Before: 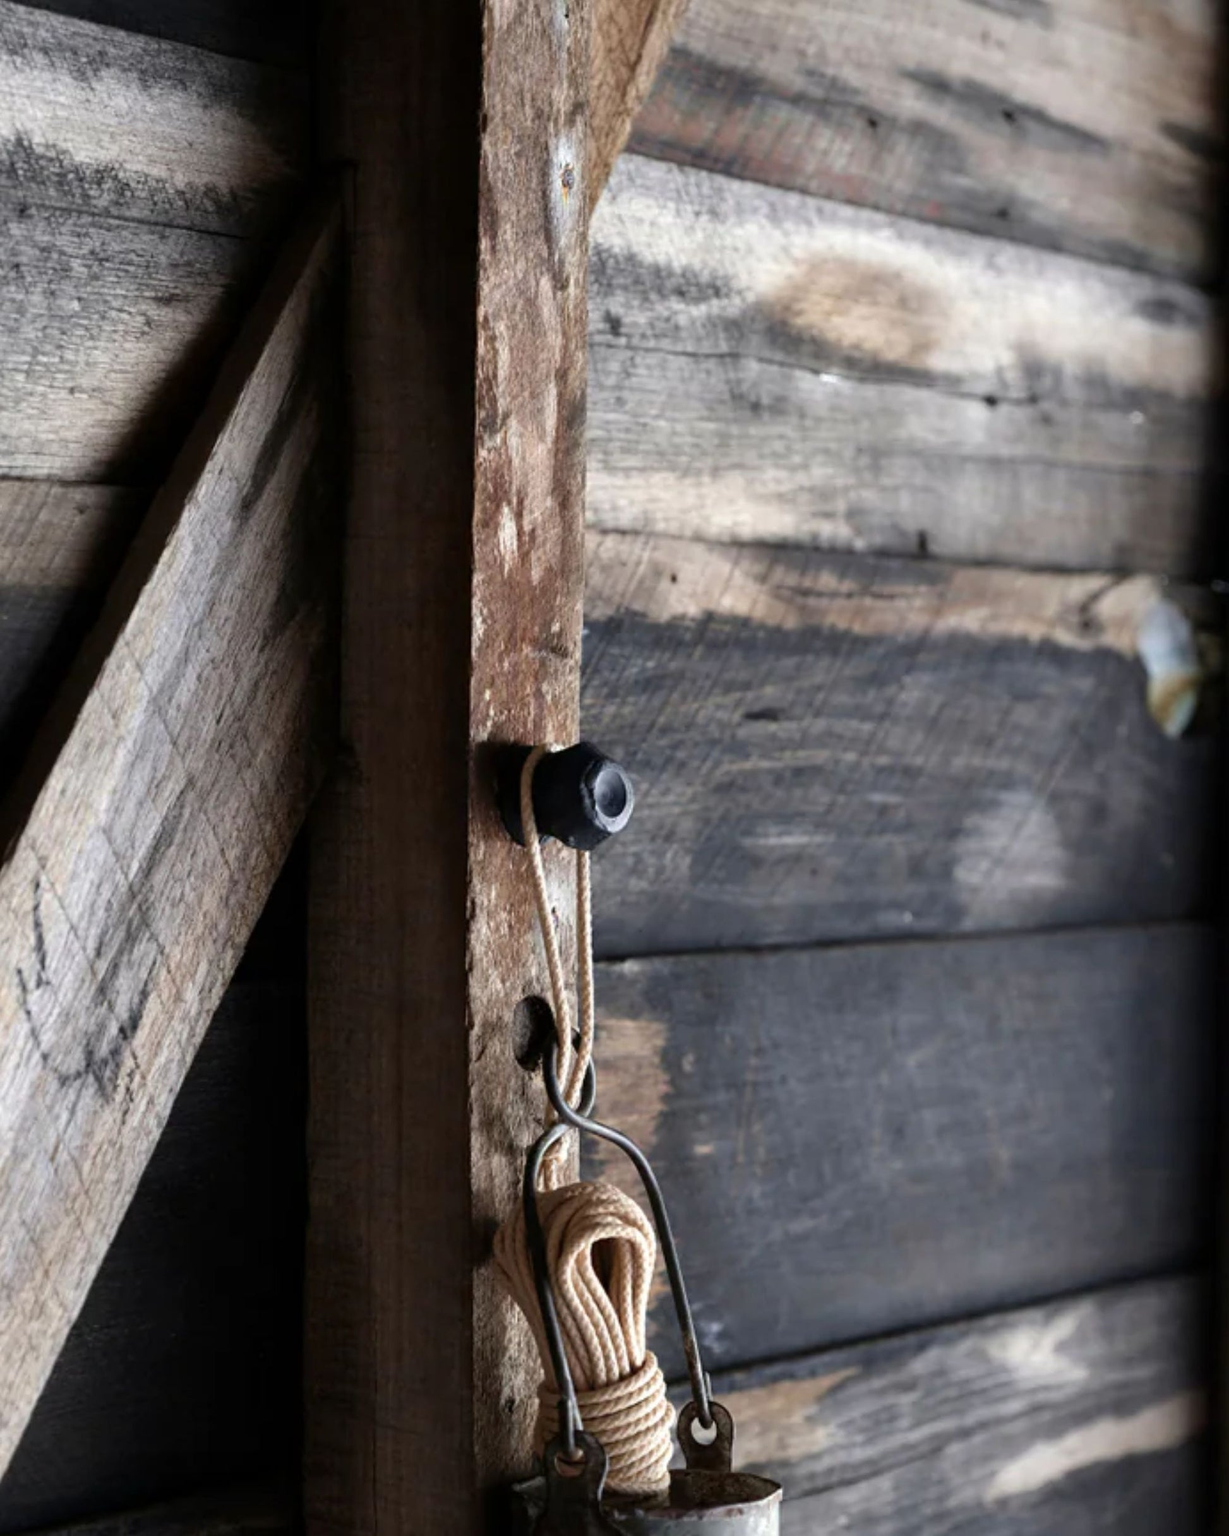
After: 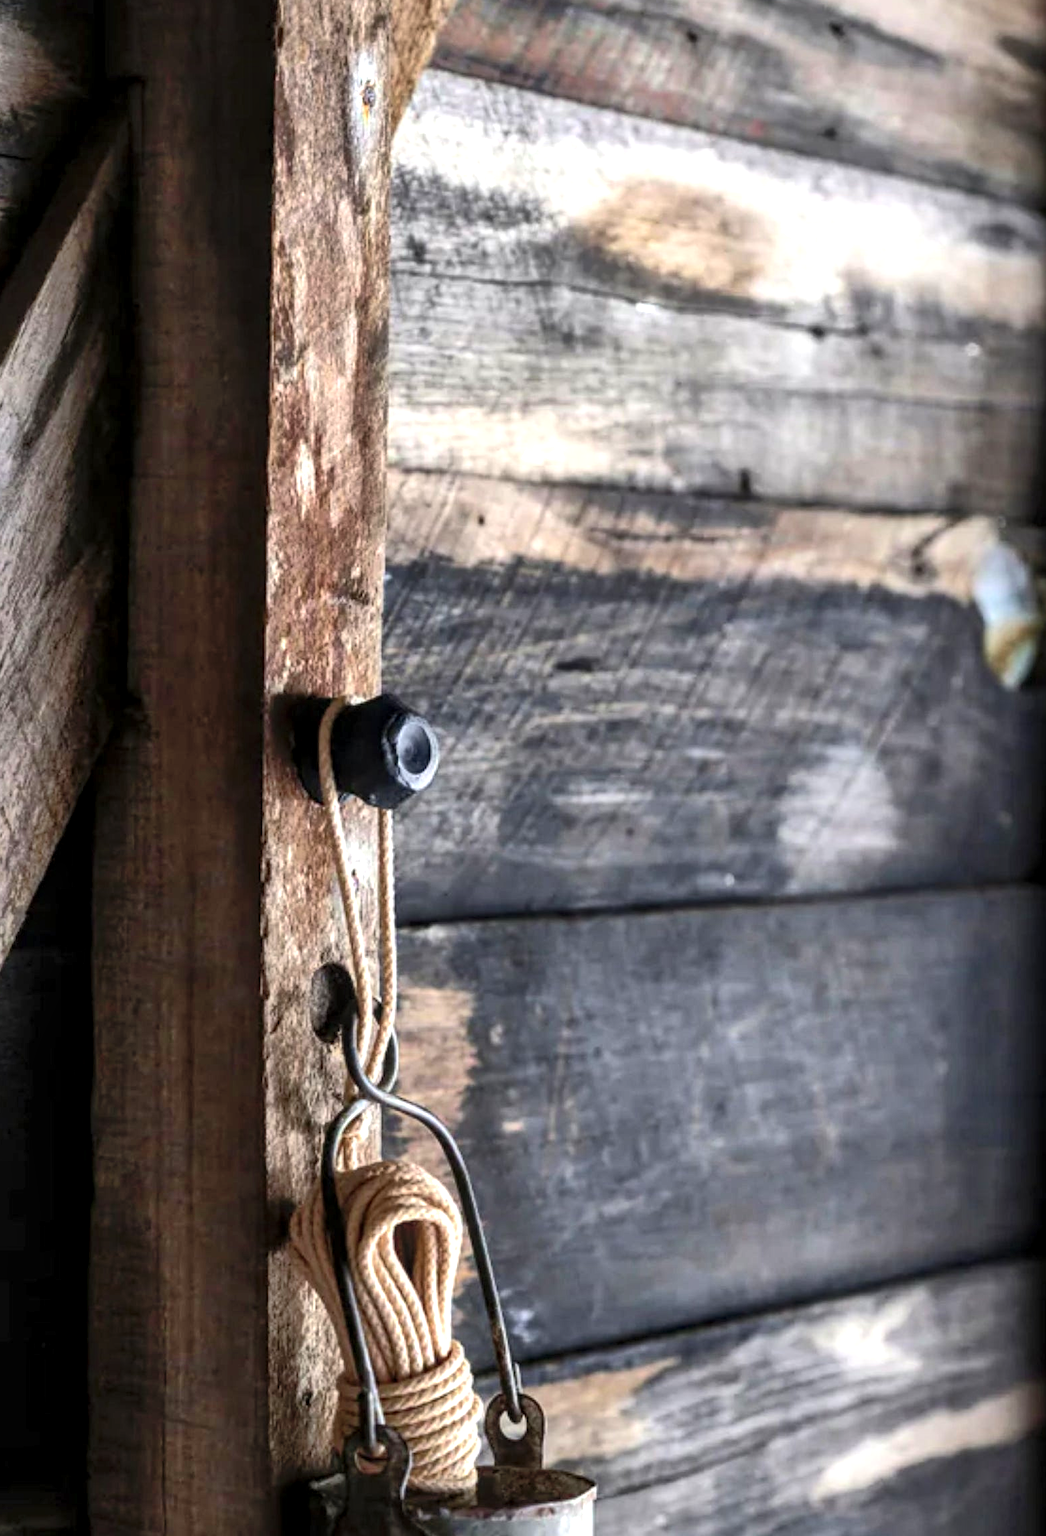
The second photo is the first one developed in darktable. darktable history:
crop and rotate: left 17.959%, top 5.771%, right 1.742%
shadows and highlights: on, module defaults
local contrast: highlights 61%, detail 143%, midtone range 0.428
tone equalizer: -8 EV -0.417 EV, -7 EV -0.389 EV, -6 EV -0.333 EV, -5 EV -0.222 EV, -3 EV 0.222 EV, -2 EV 0.333 EV, -1 EV 0.389 EV, +0 EV 0.417 EV, edges refinement/feathering 500, mask exposure compensation -1.57 EV, preserve details no
contrast brightness saturation: contrast 0.2, brightness 0.16, saturation 0.22
